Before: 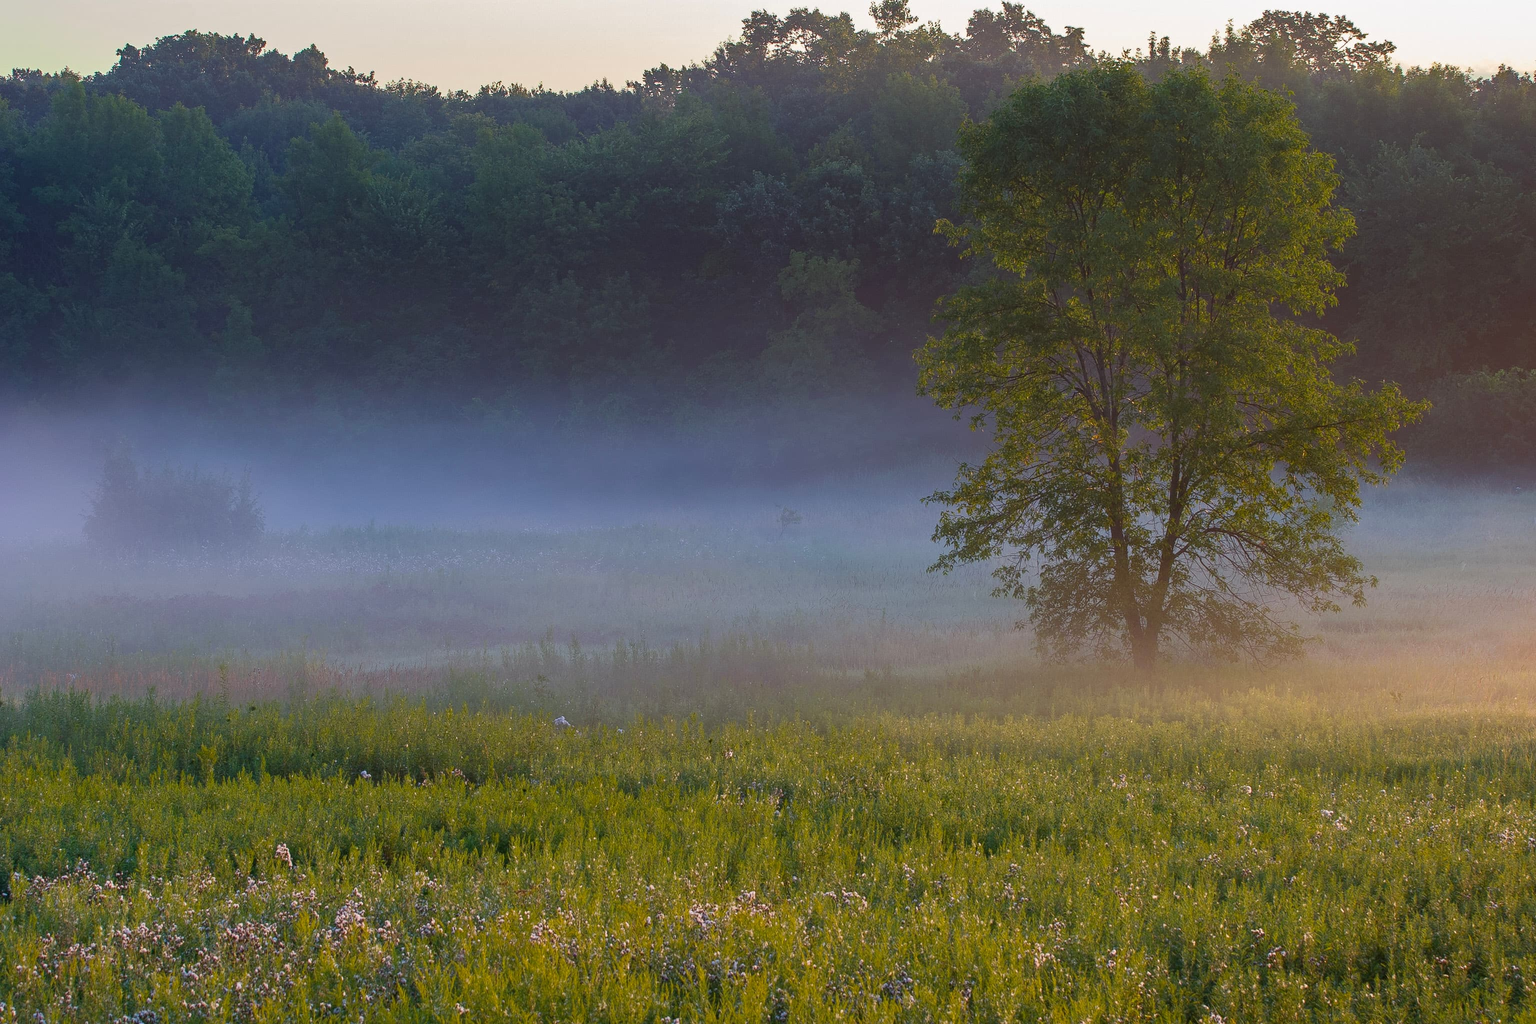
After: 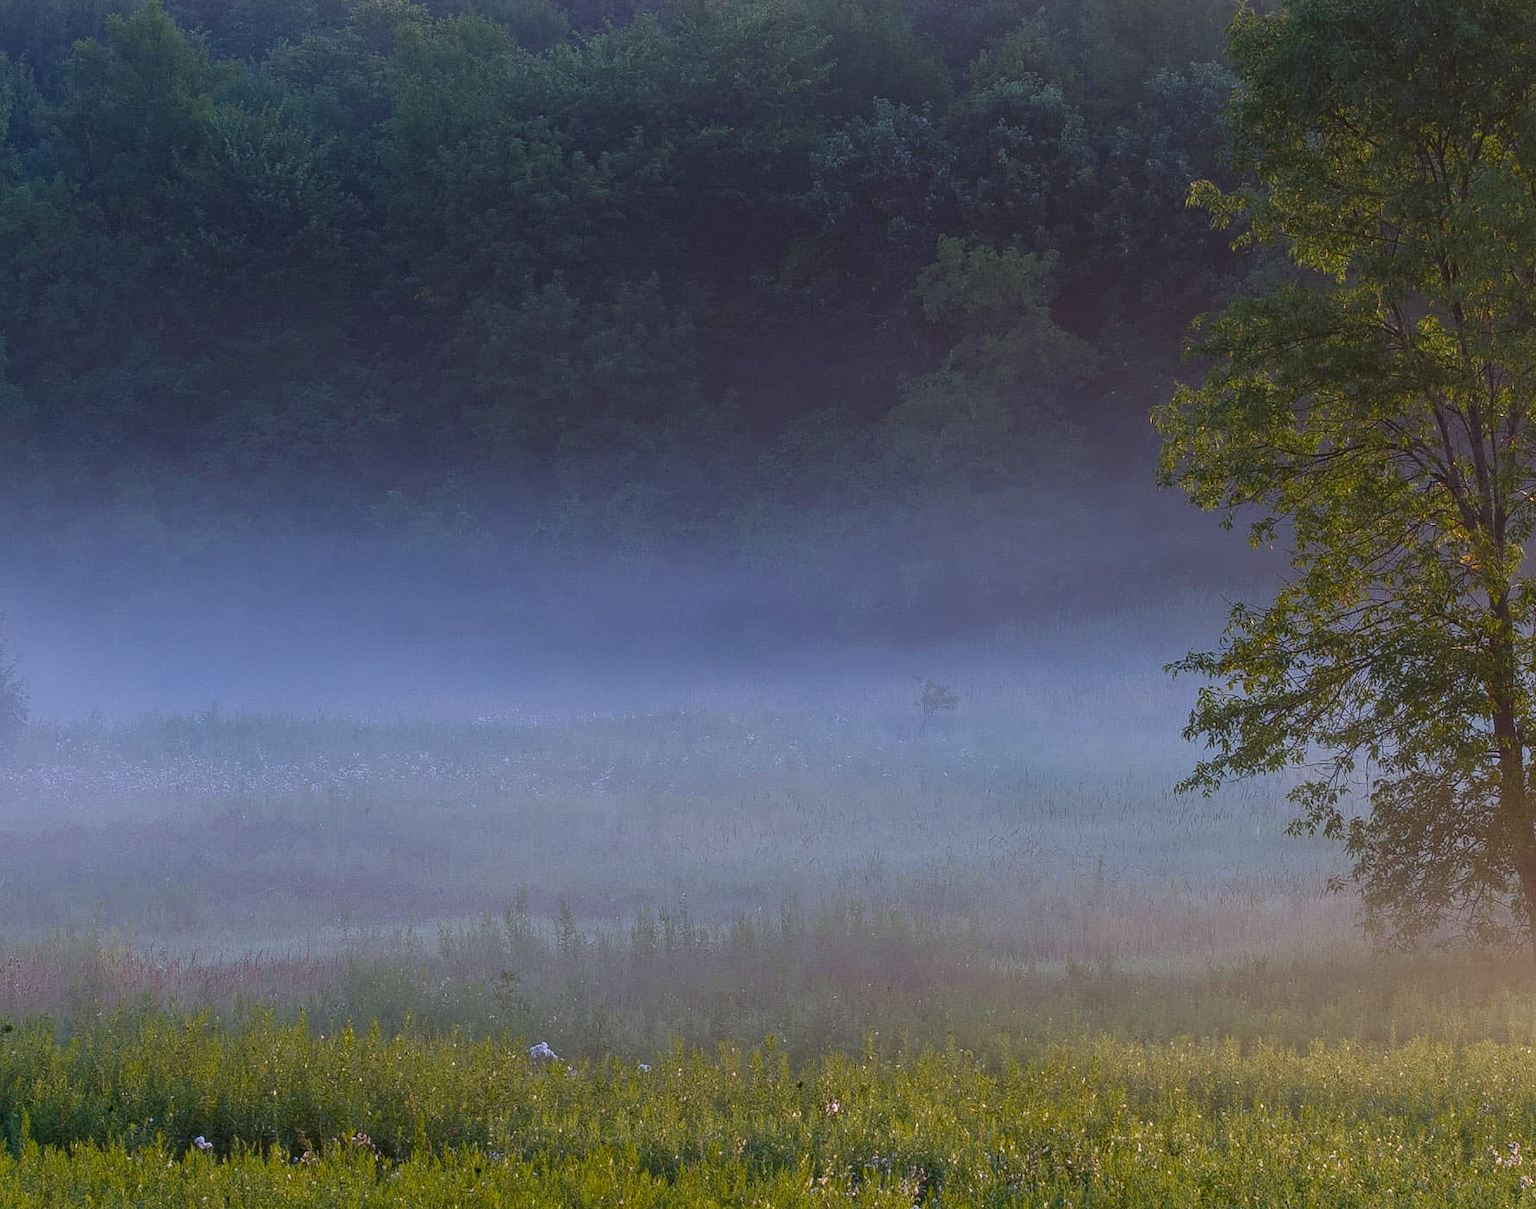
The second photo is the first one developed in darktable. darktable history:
crop: left 16.202%, top 11.208%, right 26.045%, bottom 20.557%
local contrast: on, module defaults
white balance: red 0.984, blue 1.059
